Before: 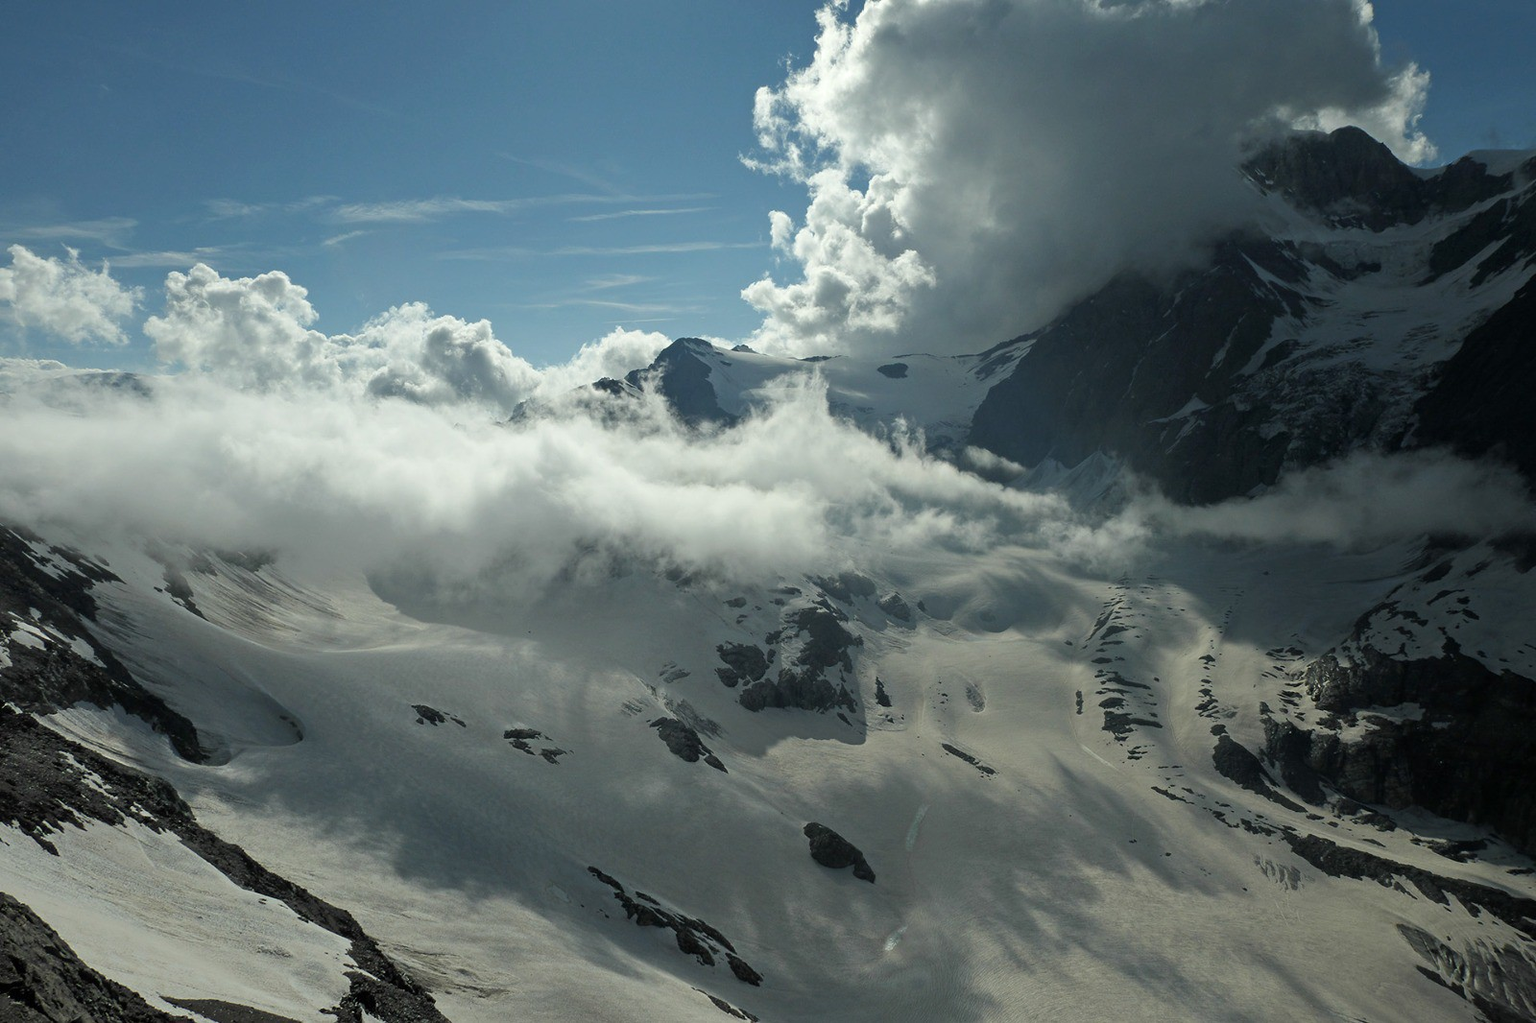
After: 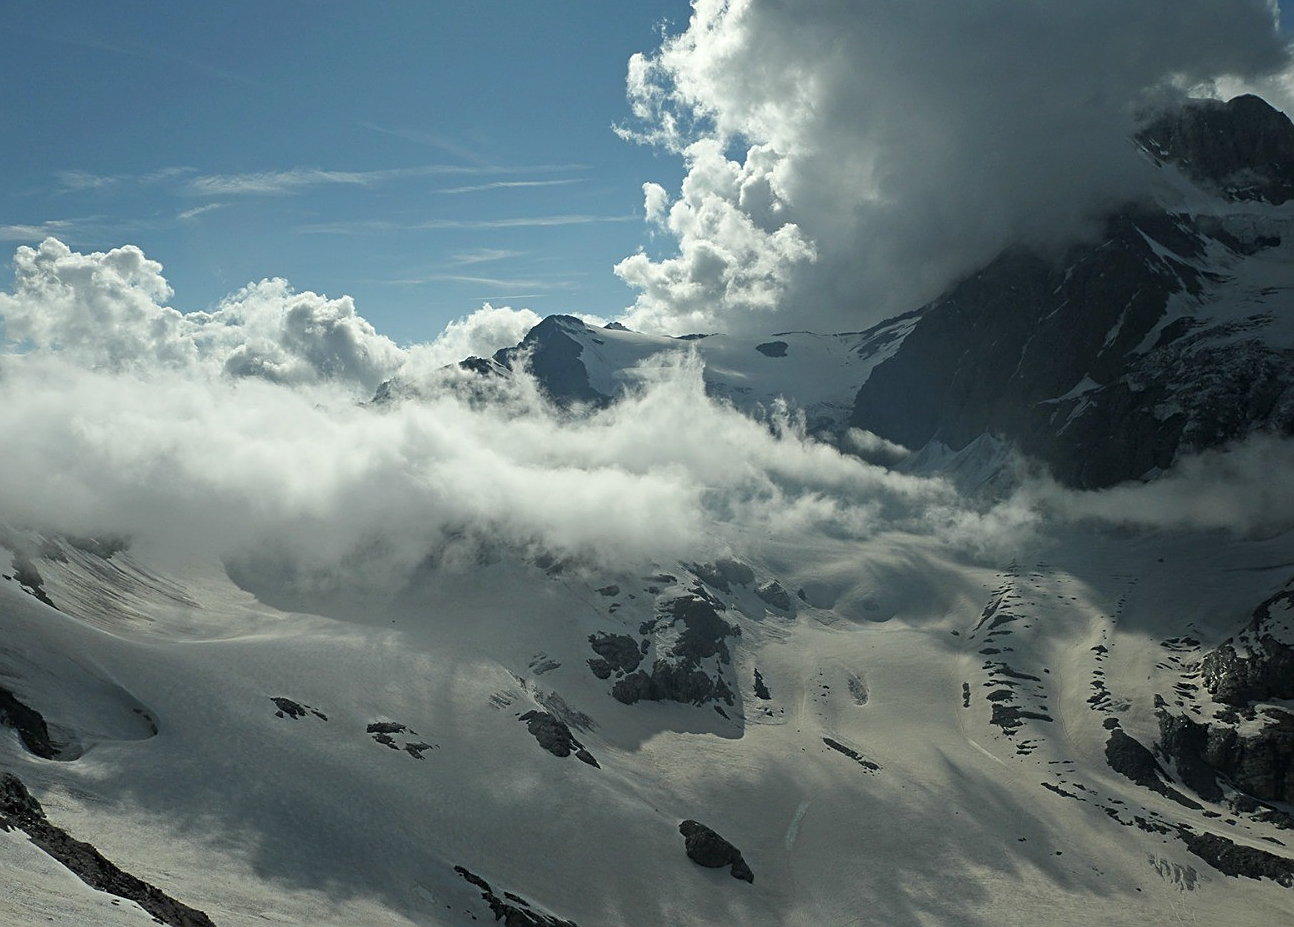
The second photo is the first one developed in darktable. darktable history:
tone equalizer: on, module defaults
sharpen: on, module defaults
crop: left 9.929%, top 3.475%, right 9.188%, bottom 9.529%
exposure: compensate highlight preservation false
